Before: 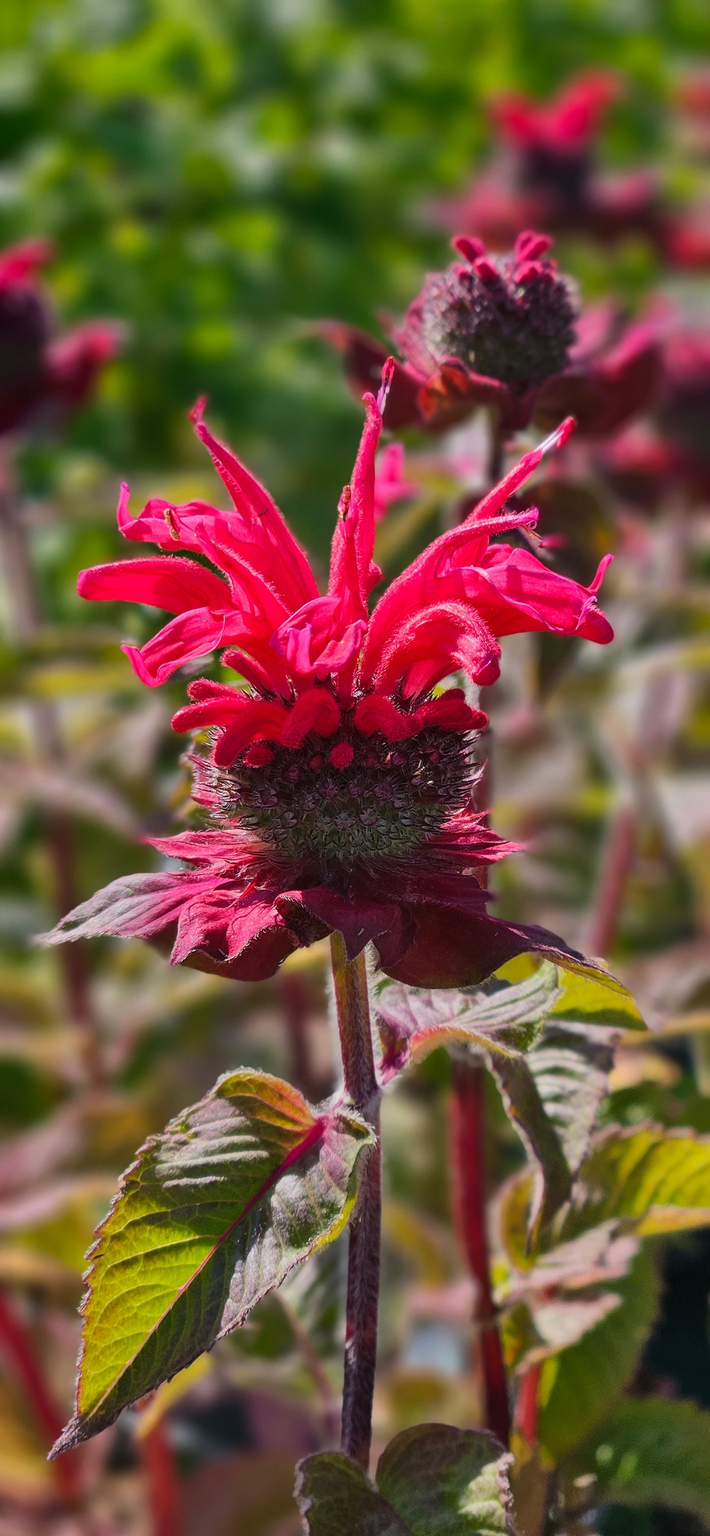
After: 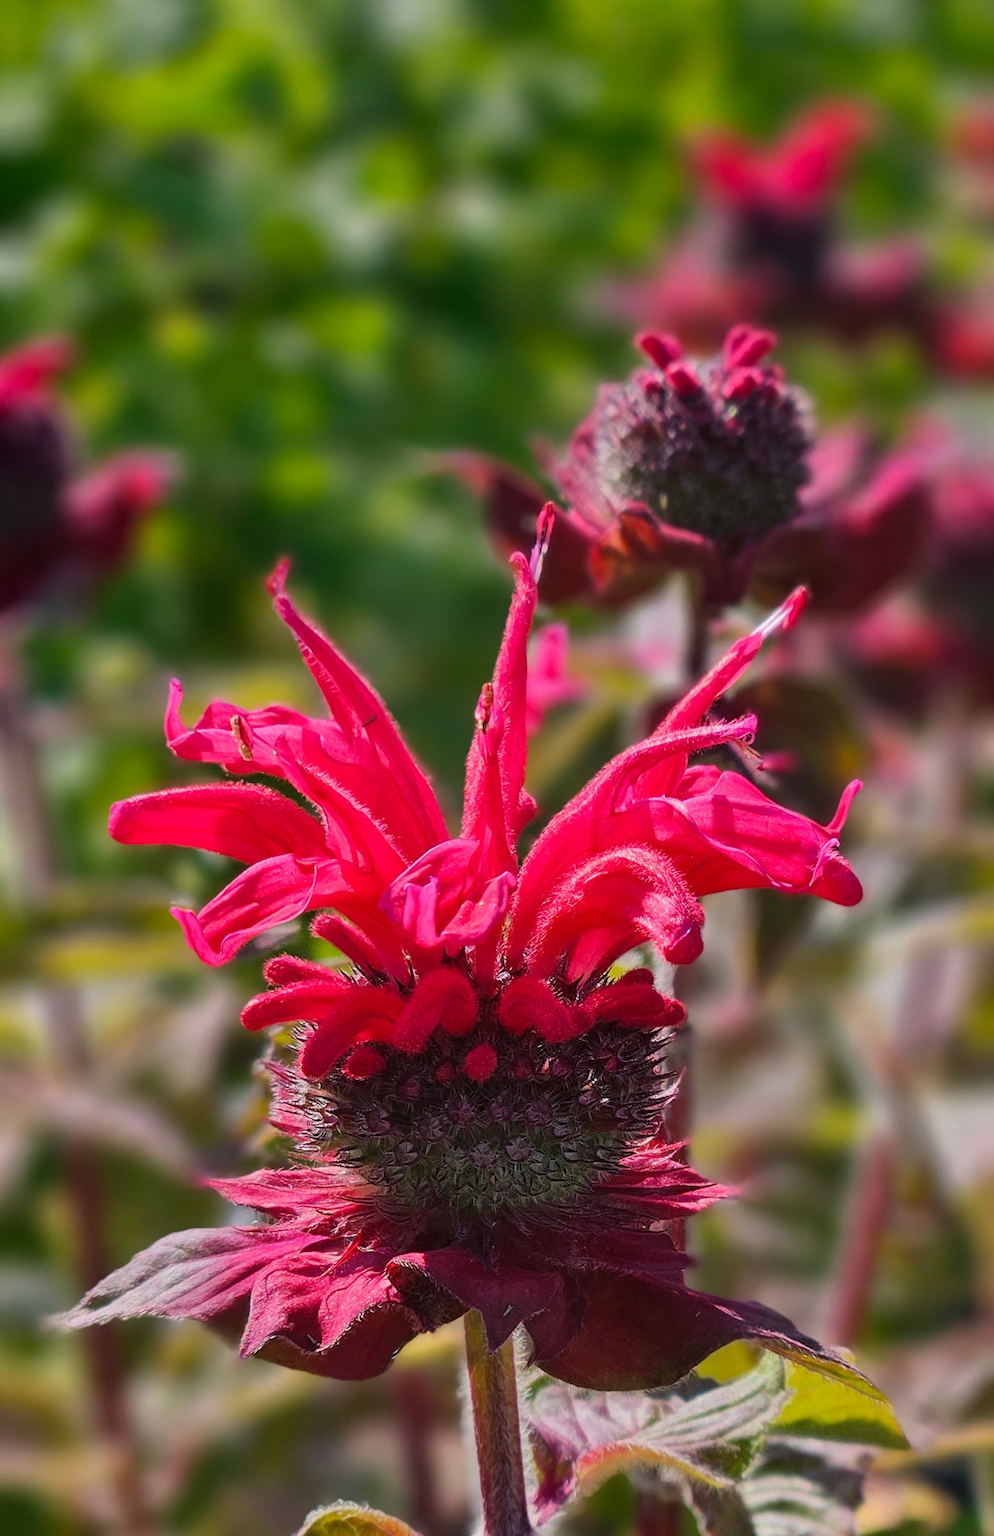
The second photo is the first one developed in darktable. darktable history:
crop: bottom 28.896%
